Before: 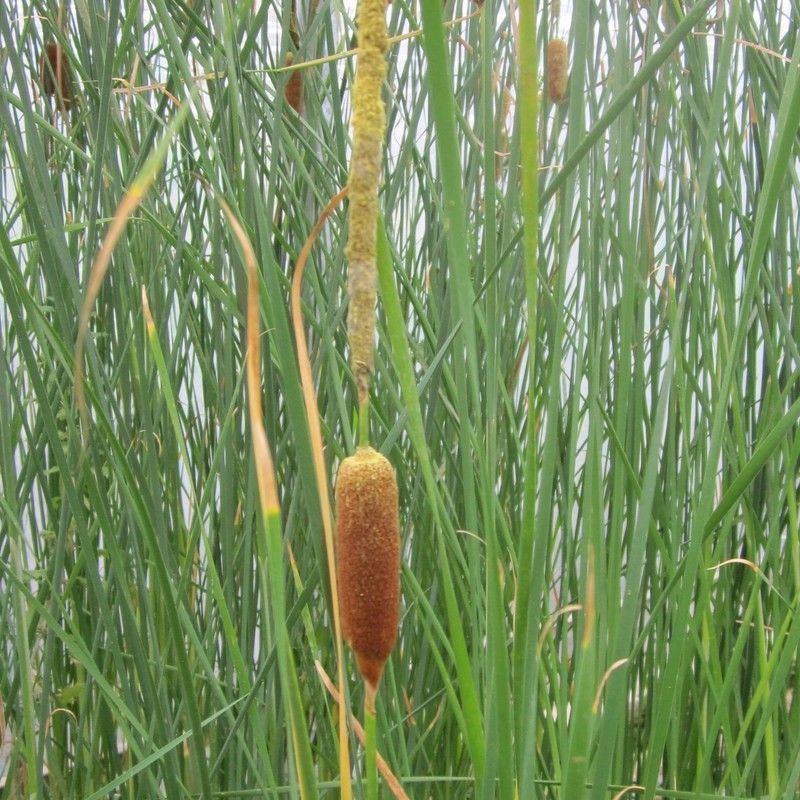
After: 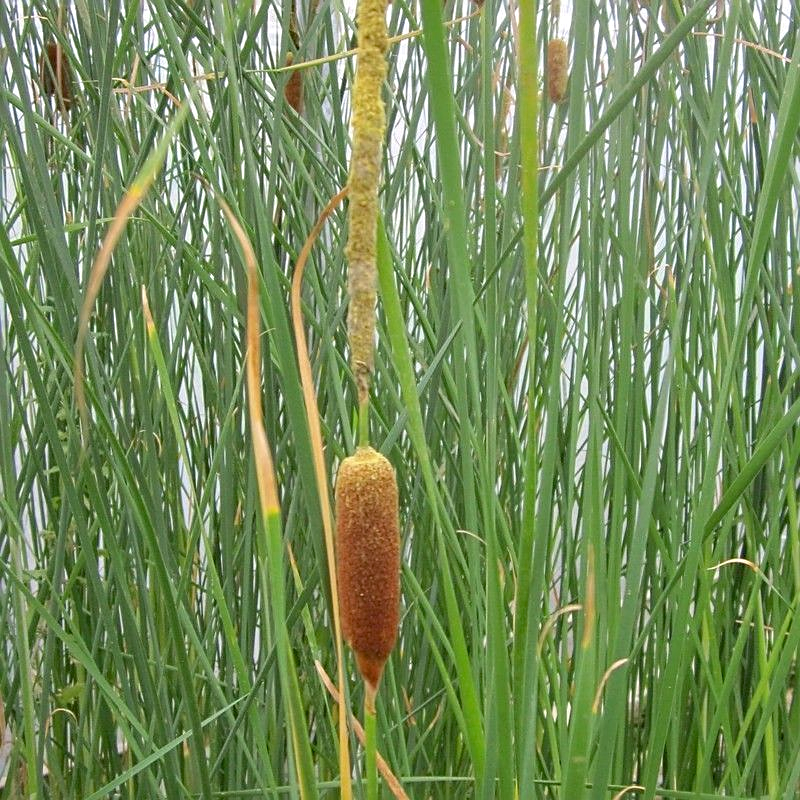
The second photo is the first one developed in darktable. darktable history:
tone equalizer: -8 EV -0.563 EV, mask exposure compensation -0.514 EV
haze removal: compatibility mode true, adaptive false
sharpen: on, module defaults
exposure: black level correction 0.001, compensate highlight preservation false
